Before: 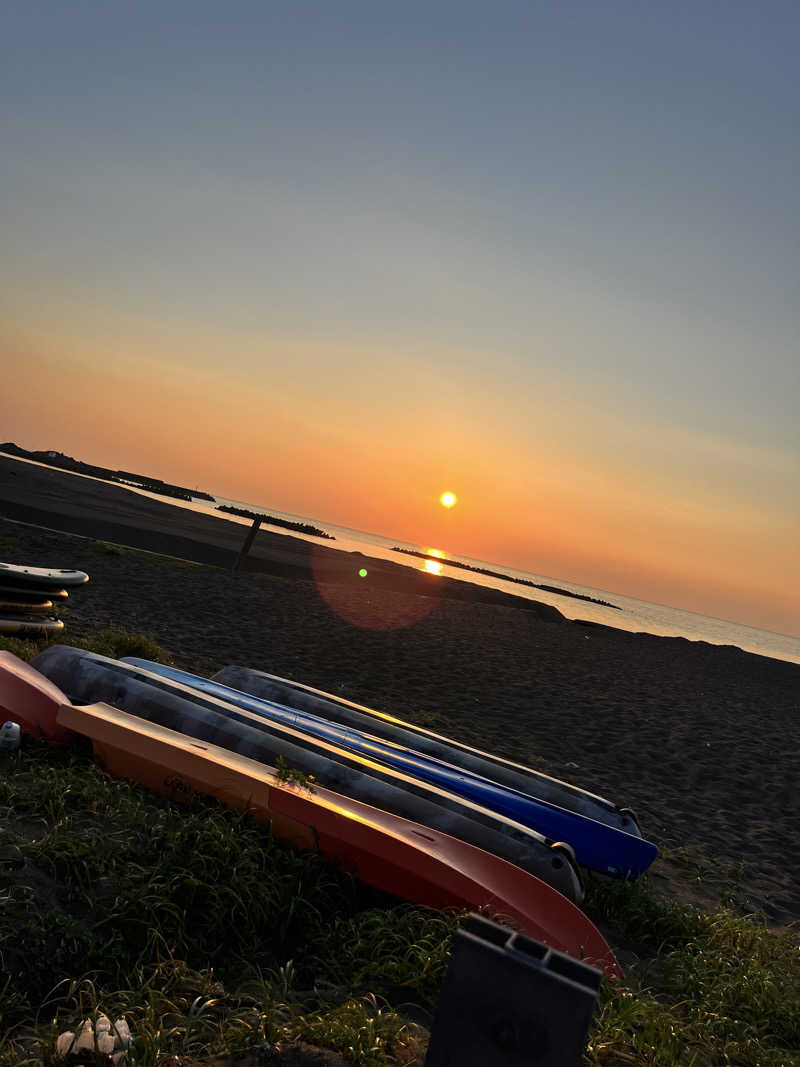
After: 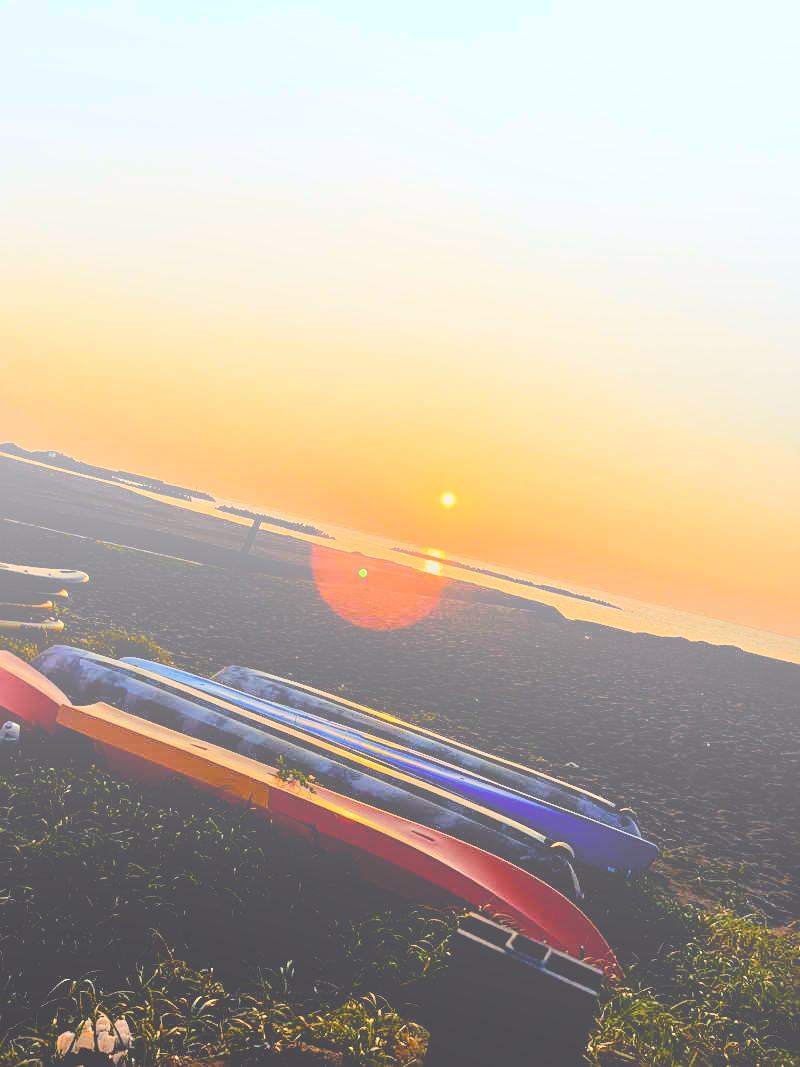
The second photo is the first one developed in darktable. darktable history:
filmic rgb: black relative exposure -7.15 EV, white relative exposure 5.36 EV, hardness 3.02, color science v6 (2022)
color balance rgb: shadows lift › chroma 3%, shadows lift › hue 280.8°, power › hue 330°, highlights gain › chroma 3%, highlights gain › hue 75.6°, global offset › luminance 2%, perceptual saturation grading › global saturation 20%, perceptual saturation grading › highlights -25%, perceptual saturation grading › shadows 50%, global vibrance 20.33%
tone equalizer: -7 EV 0.15 EV, -6 EV 0.6 EV, -5 EV 1.15 EV, -4 EV 1.33 EV, -3 EV 1.15 EV, -2 EV 0.6 EV, -1 EV 0.15 EV, mask exposure compensation -0.5 EV
bloom: size 70%, threshold 25%, strength 70%
sharpen: on, module defaults
exposure: black level correction 0.009, compensate highlight preservation false
